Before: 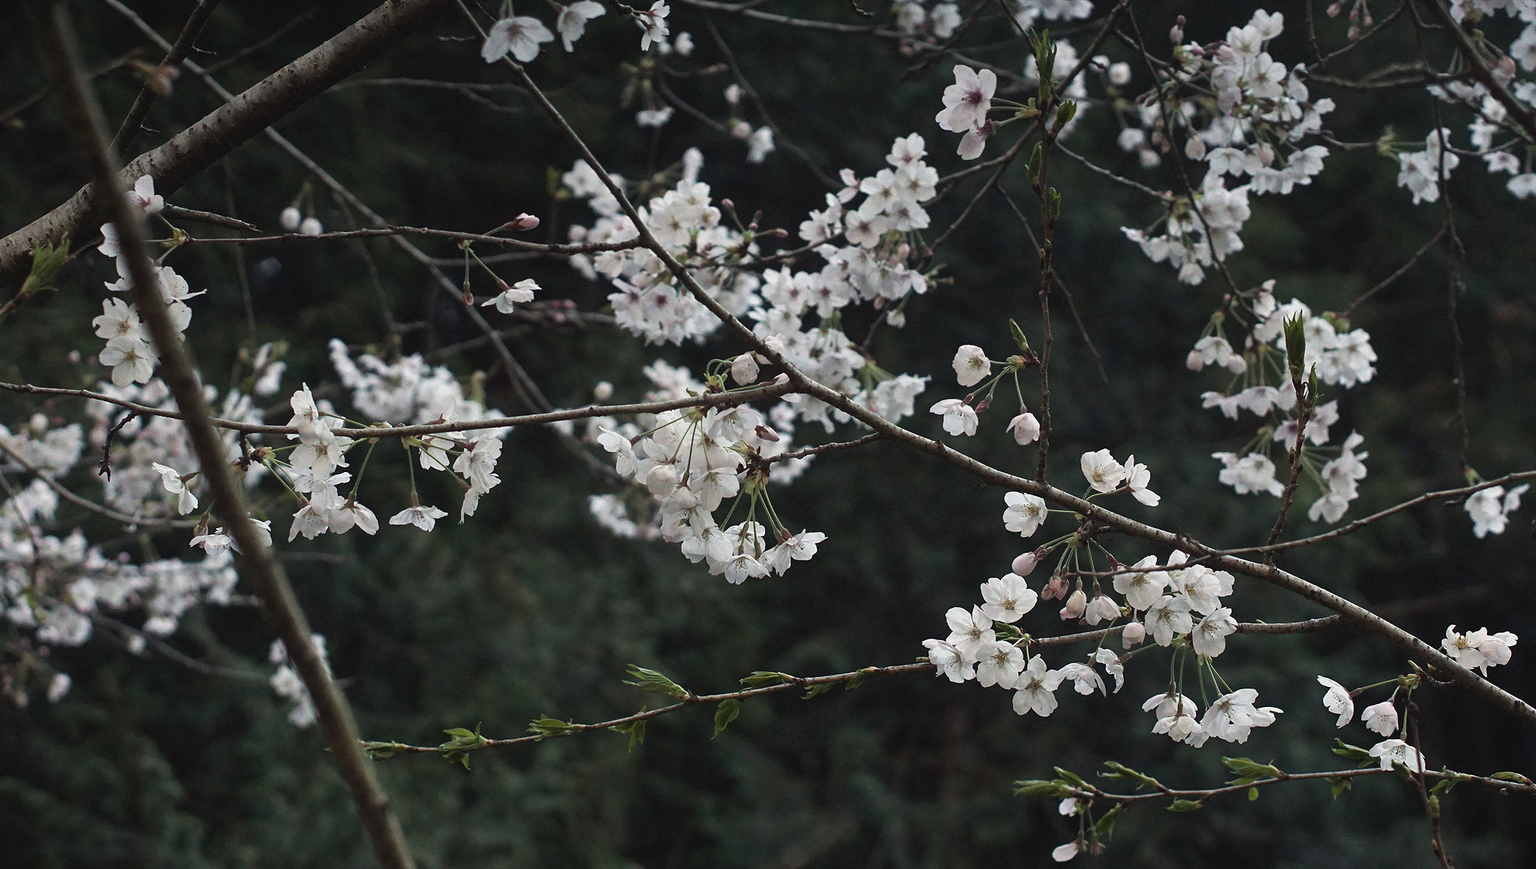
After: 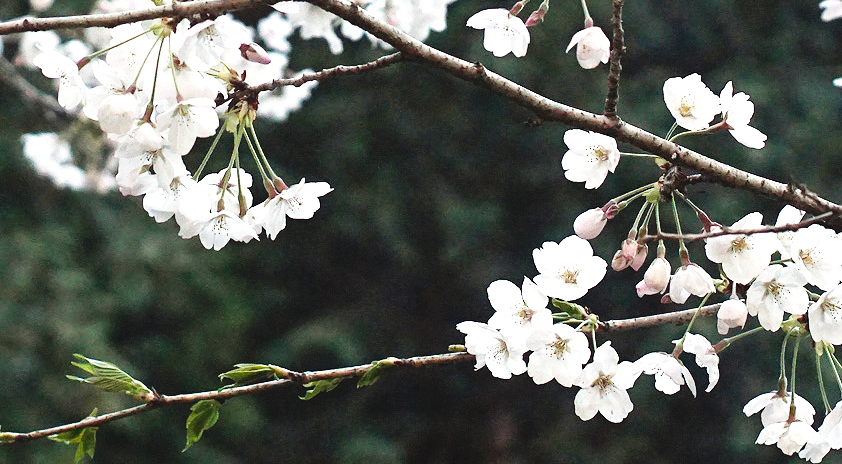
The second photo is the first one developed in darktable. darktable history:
base curve: curves: ch0 [(0, 0) (0.036, 0.025) (0.121, 0.166) (0.206, 0.329) (0.605, 0.79) (1, 1)], preserve colors none
crop: left 37.221%, top 45.169%, right 20.63%, bottom 13.777%
exposure: black level correction 0, exposure 1.2 EV, compensate highlight preservation false
